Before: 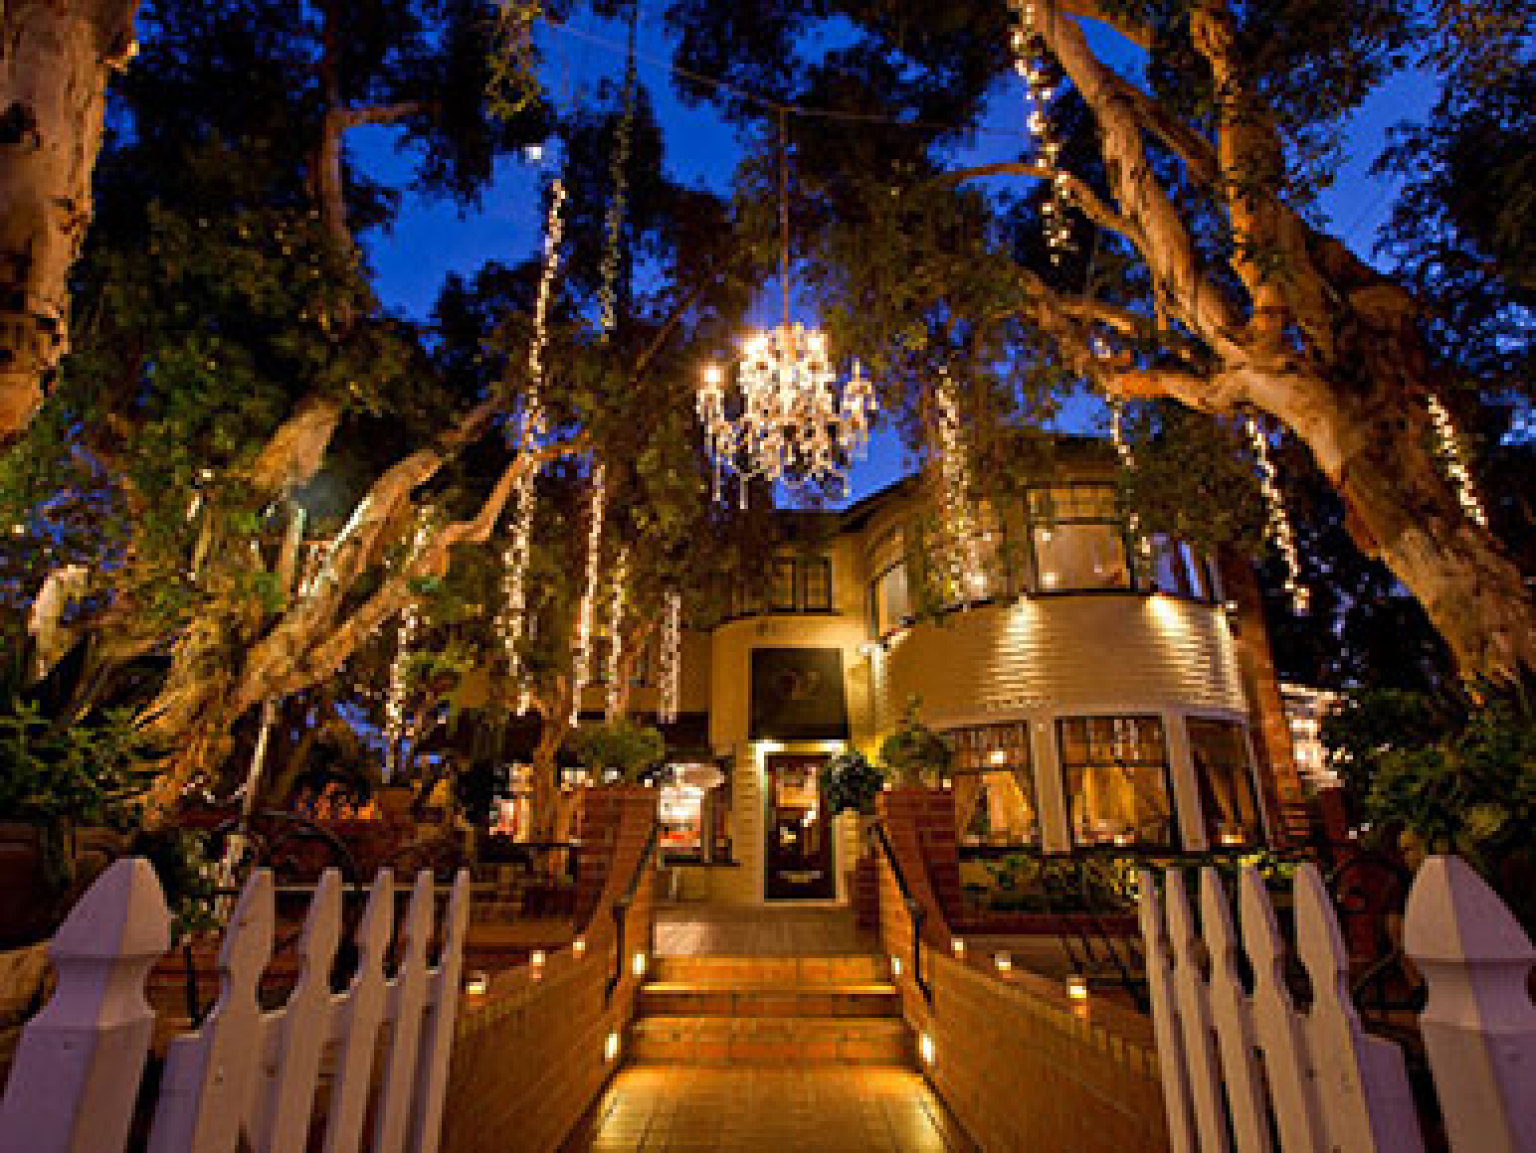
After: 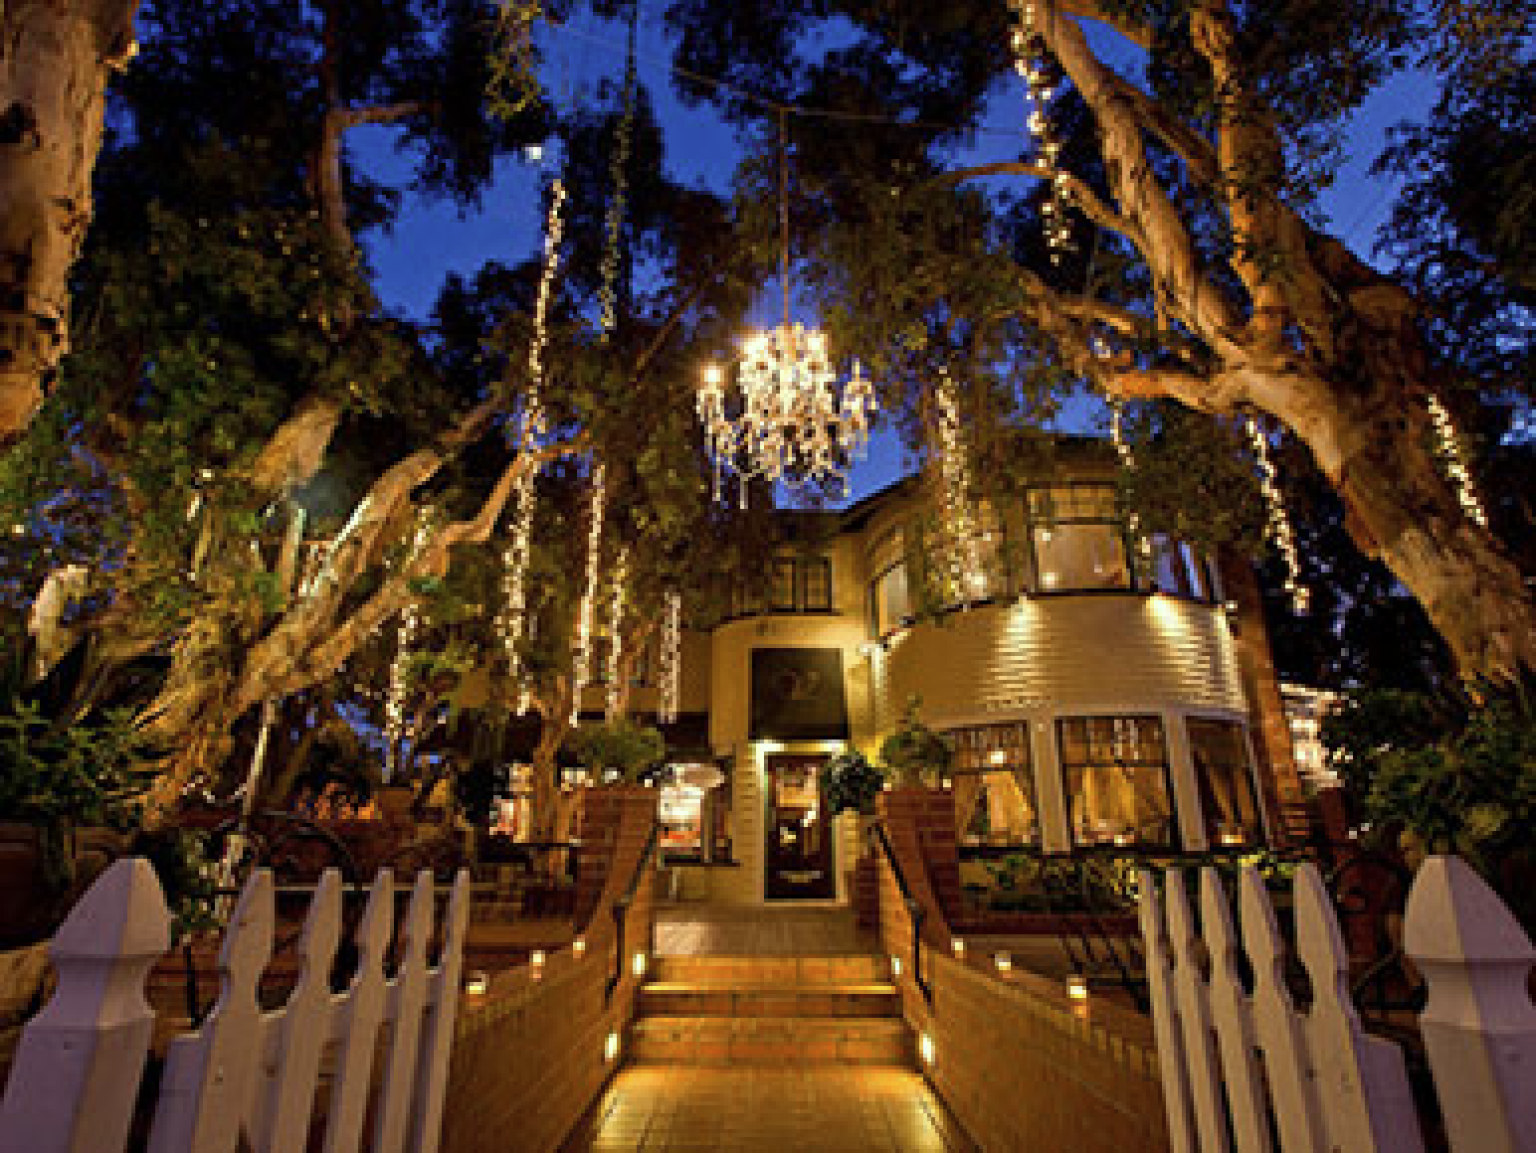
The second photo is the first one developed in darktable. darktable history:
color correction: highlights a* -4.43, highlights b* 7.3
contrast brightness saturation: saturation -0.163
